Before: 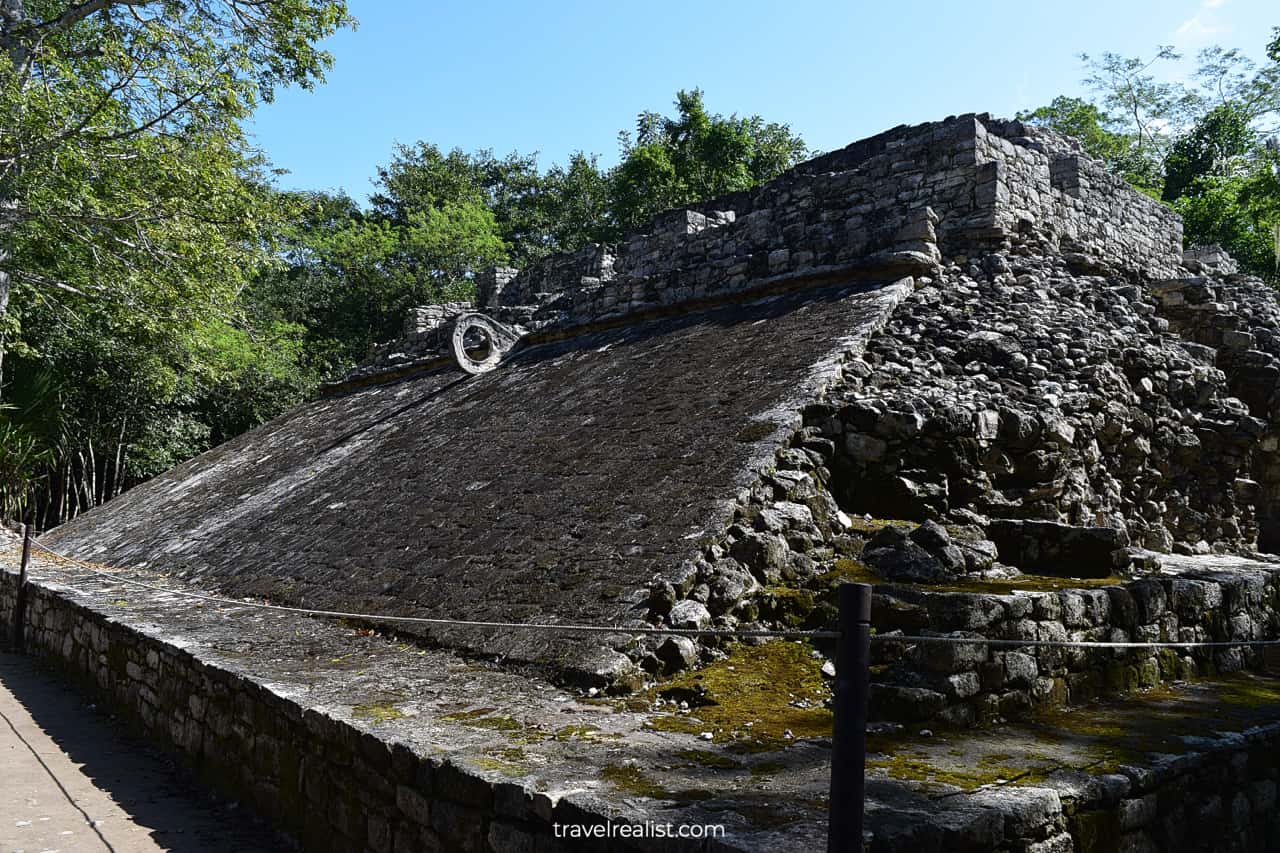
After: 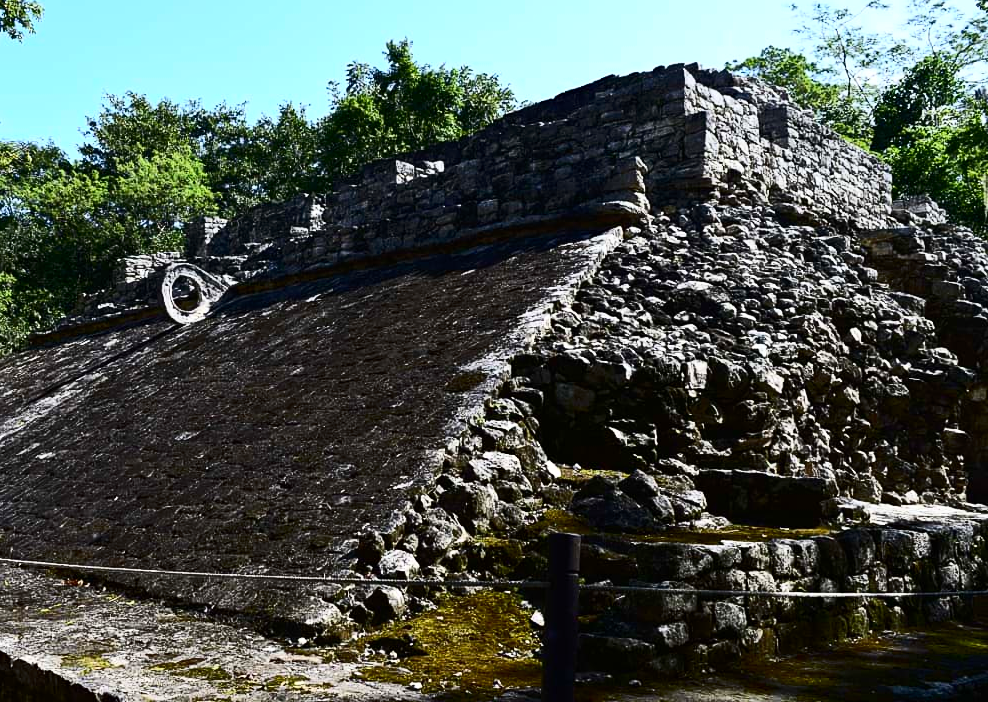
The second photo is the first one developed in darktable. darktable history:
crop: left 22.797%, top 5.895%, bottom 11.77%
haze removal: compatibility mode true, adaptive false
contrast brightness saturation: contrast 0.4, brightness 0.1, saturation 0.212
